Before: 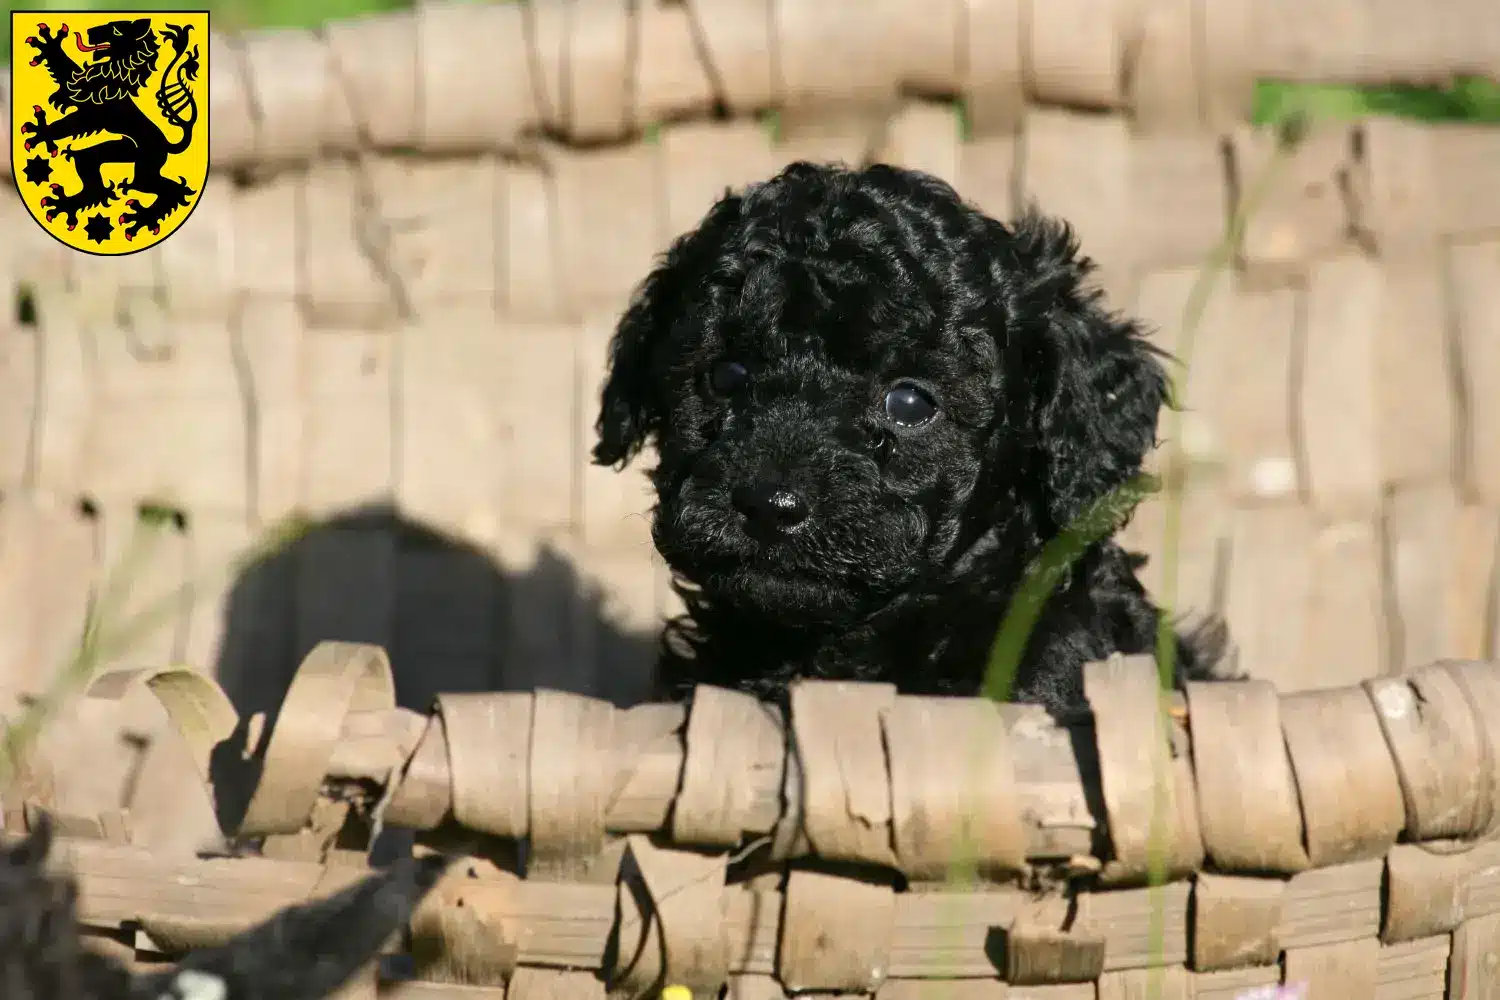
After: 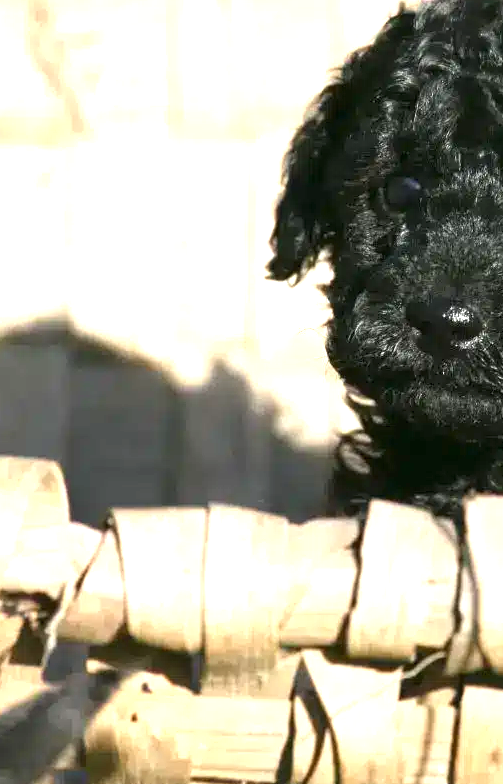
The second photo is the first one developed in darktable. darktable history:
crop and rotate: left 21.77%, top 18.528%, right 44.676%, bottom 2.997%
exposure: black level correction 0, exposure 1.379 EV, compensate exposure bias true, compensate highlight preservation false
